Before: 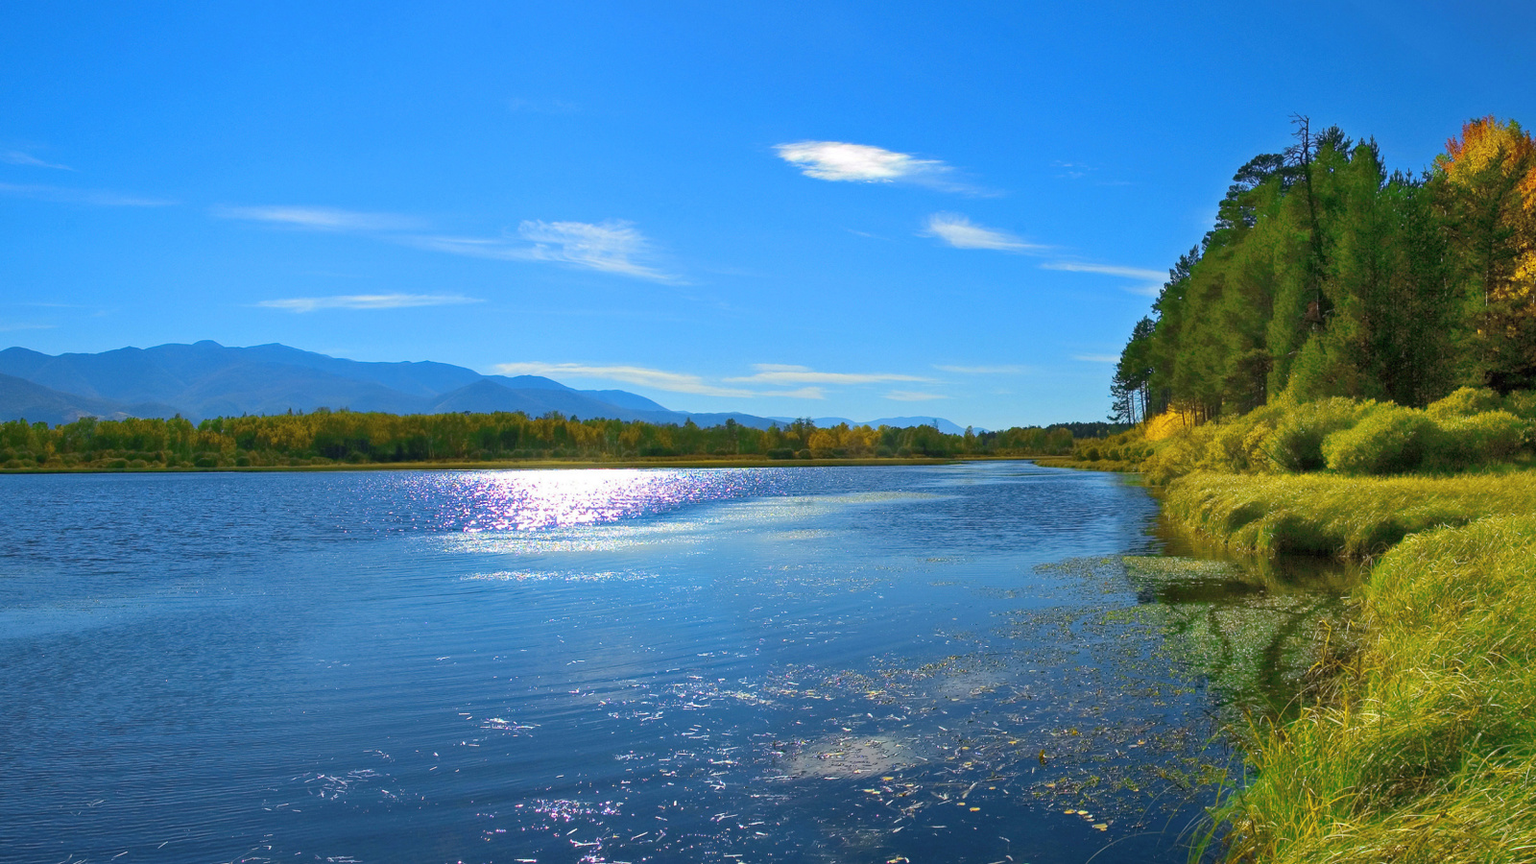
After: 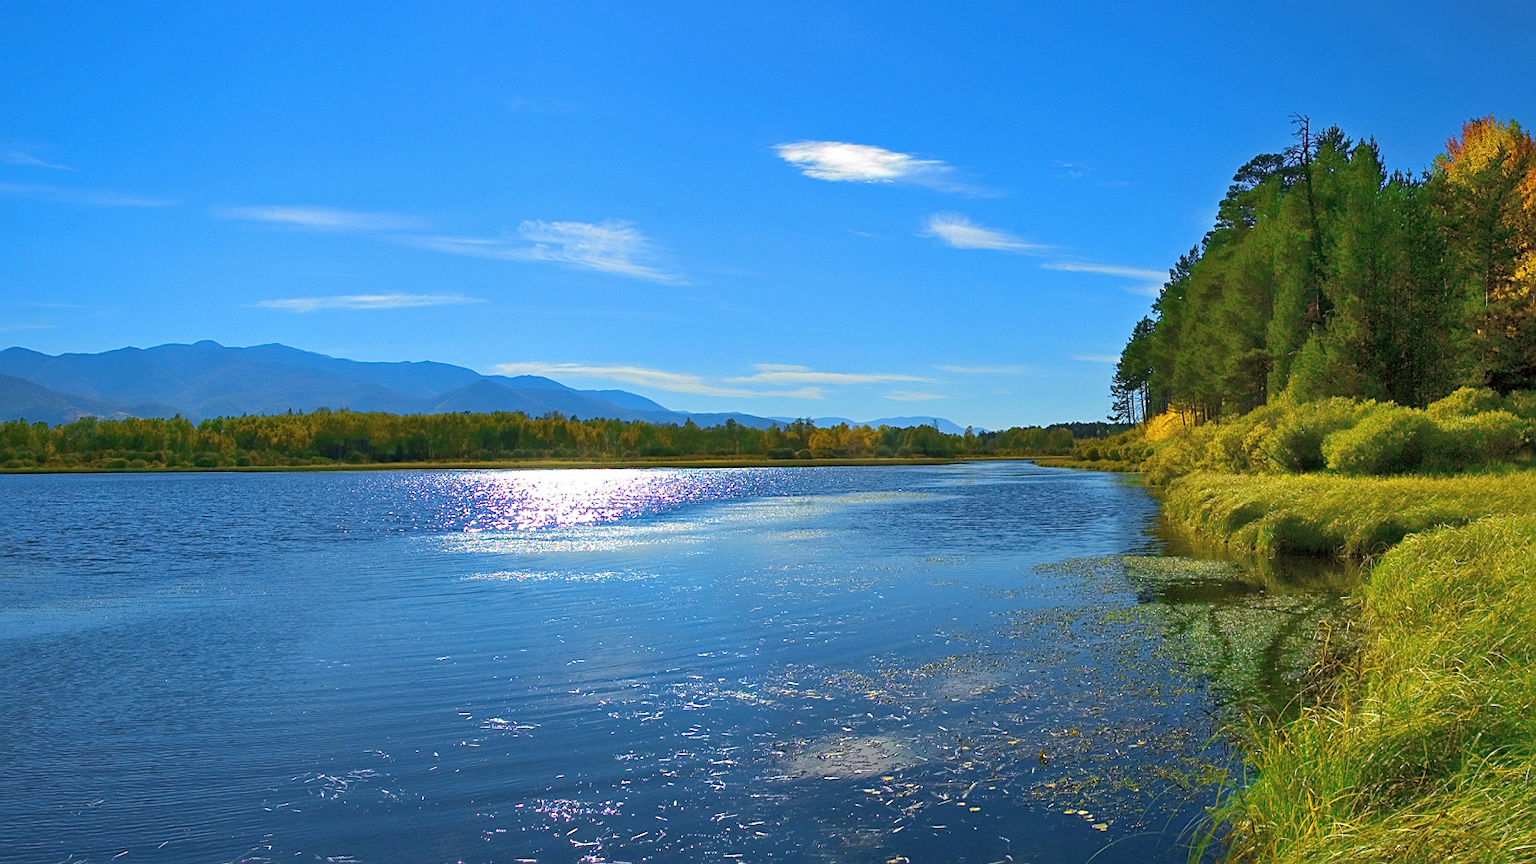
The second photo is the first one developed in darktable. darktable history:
sharpen: on, module defaults
shadows and highlights: shadows 24.88, highlights -24.85
